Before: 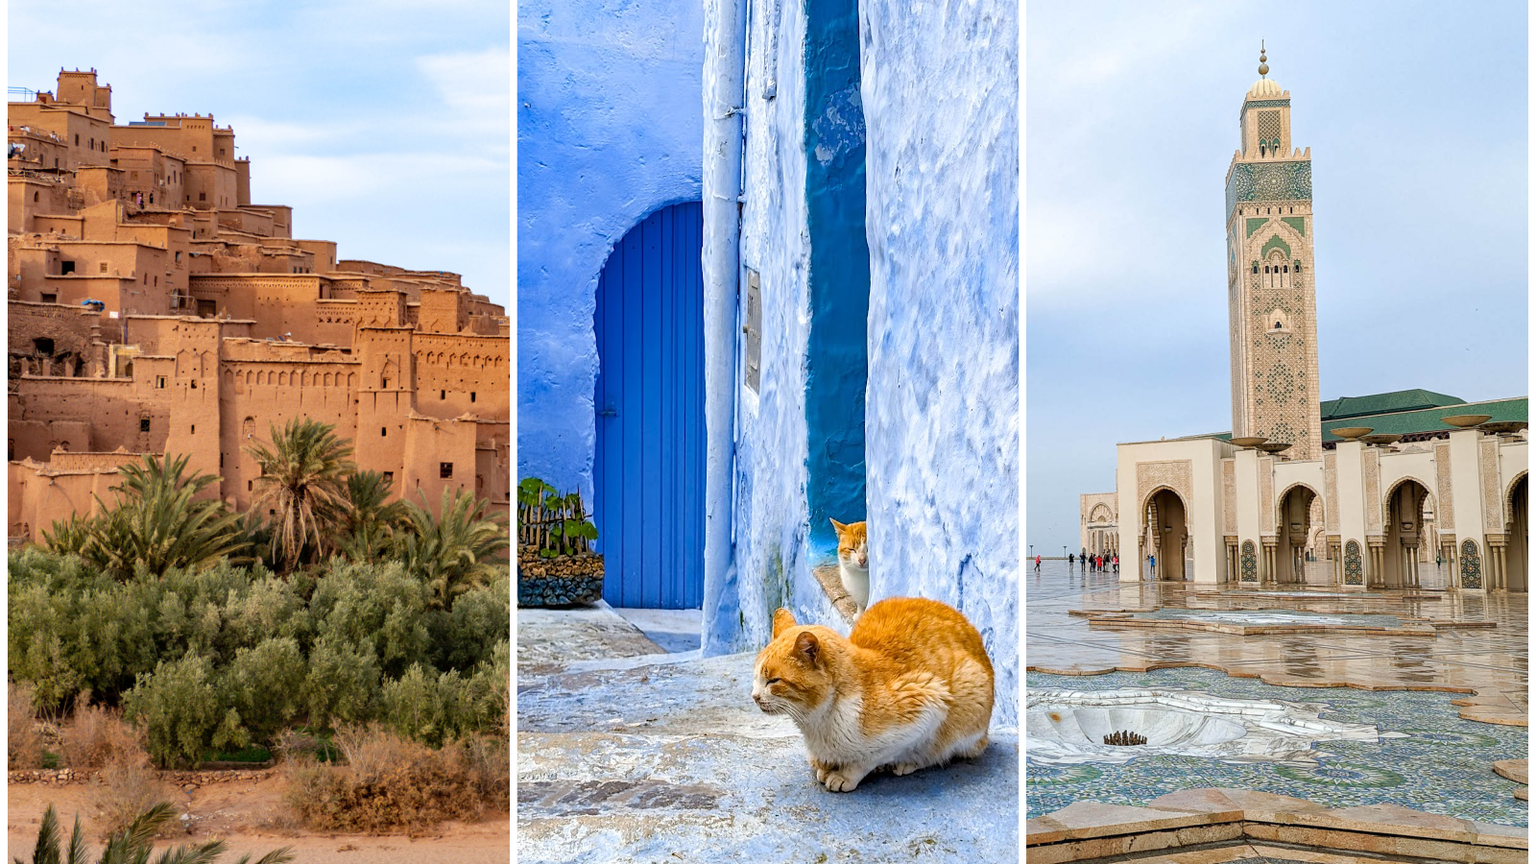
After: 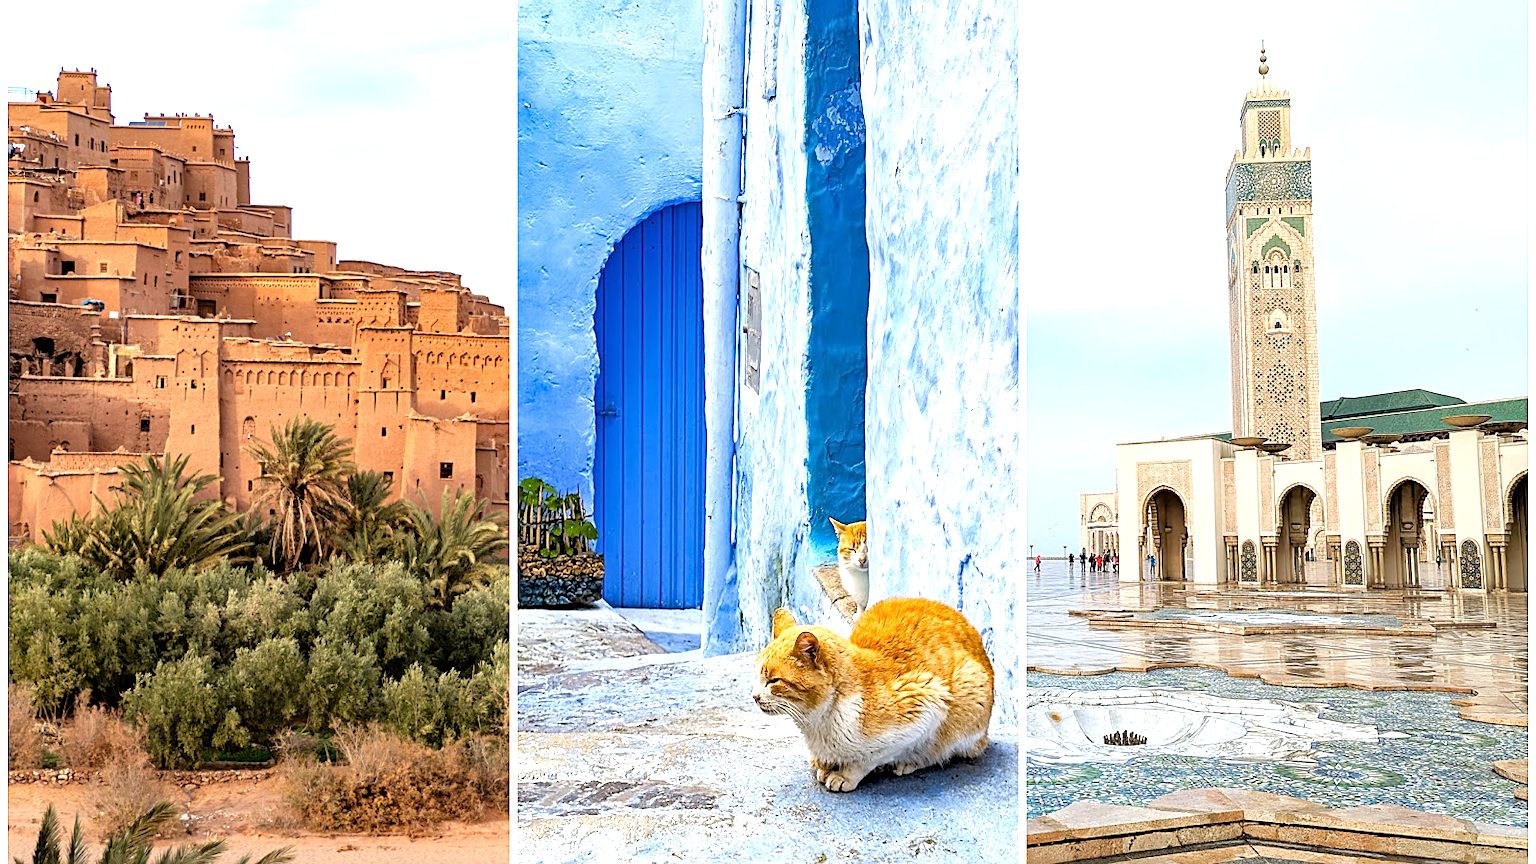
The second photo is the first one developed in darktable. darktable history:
sharpen: on, module defaults
tone equalizer: -8 EV -0.72 EV, -7 EV -0.727 EV, -6 EV -0.57 EV, -5 EV -0.389 EV, -3 EV 0.389 EV, -2 EV 0.6 EV, -1 EV 0.681 EV, +0 EV 0.75 EV
